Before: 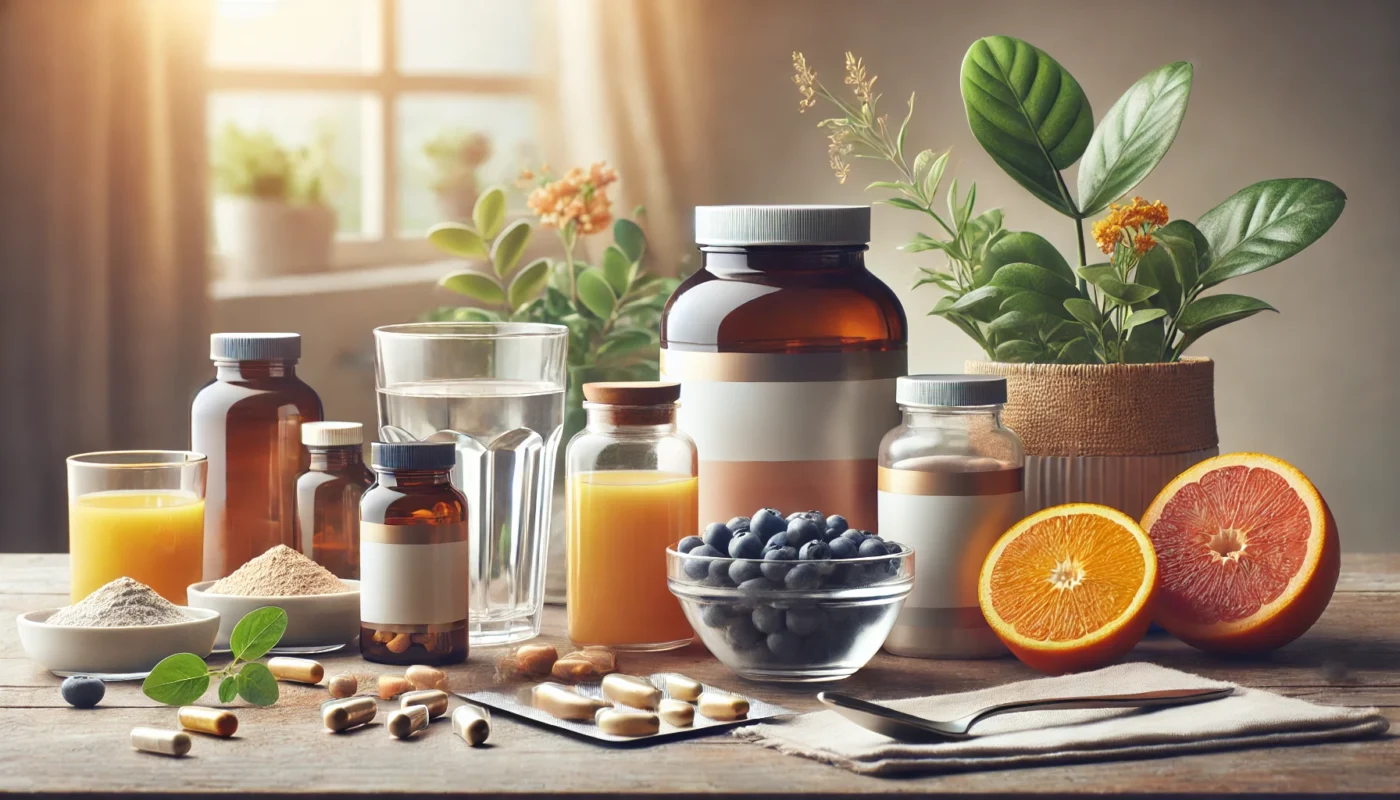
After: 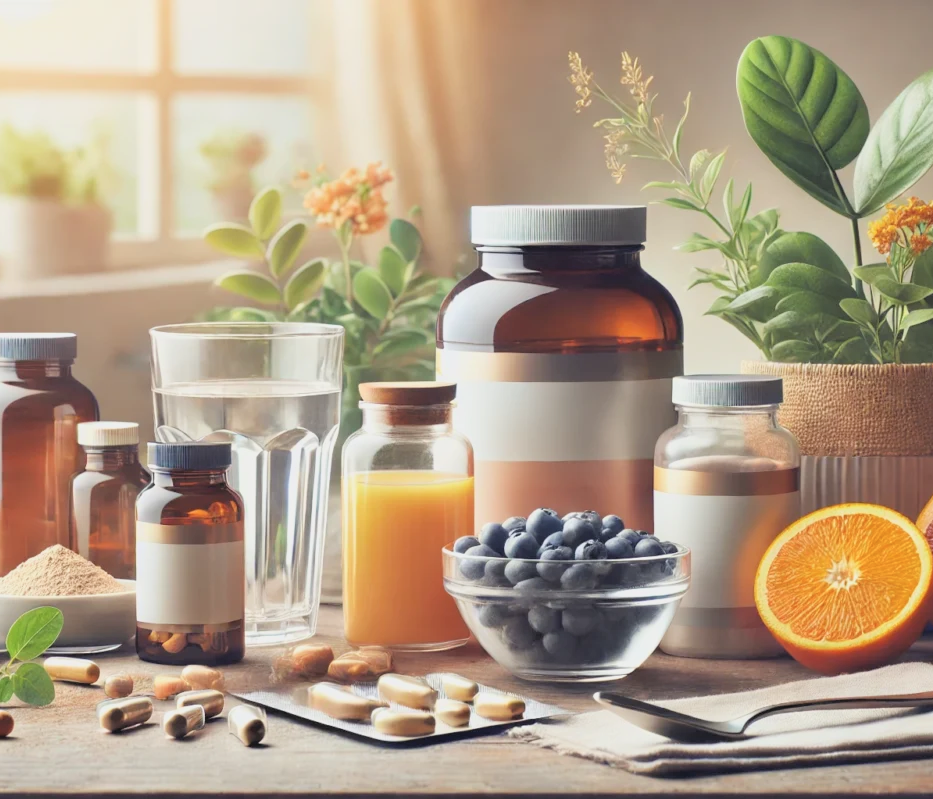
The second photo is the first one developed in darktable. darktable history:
contrast brightness saturation: brightness 0.154
crop and rotate: left 16.033%, right 17.273%
filmic rgb: black relative exposure -11.35 EV, white relative exposure 3.26 EV, hardness 6.68, color science v6 (2022)
